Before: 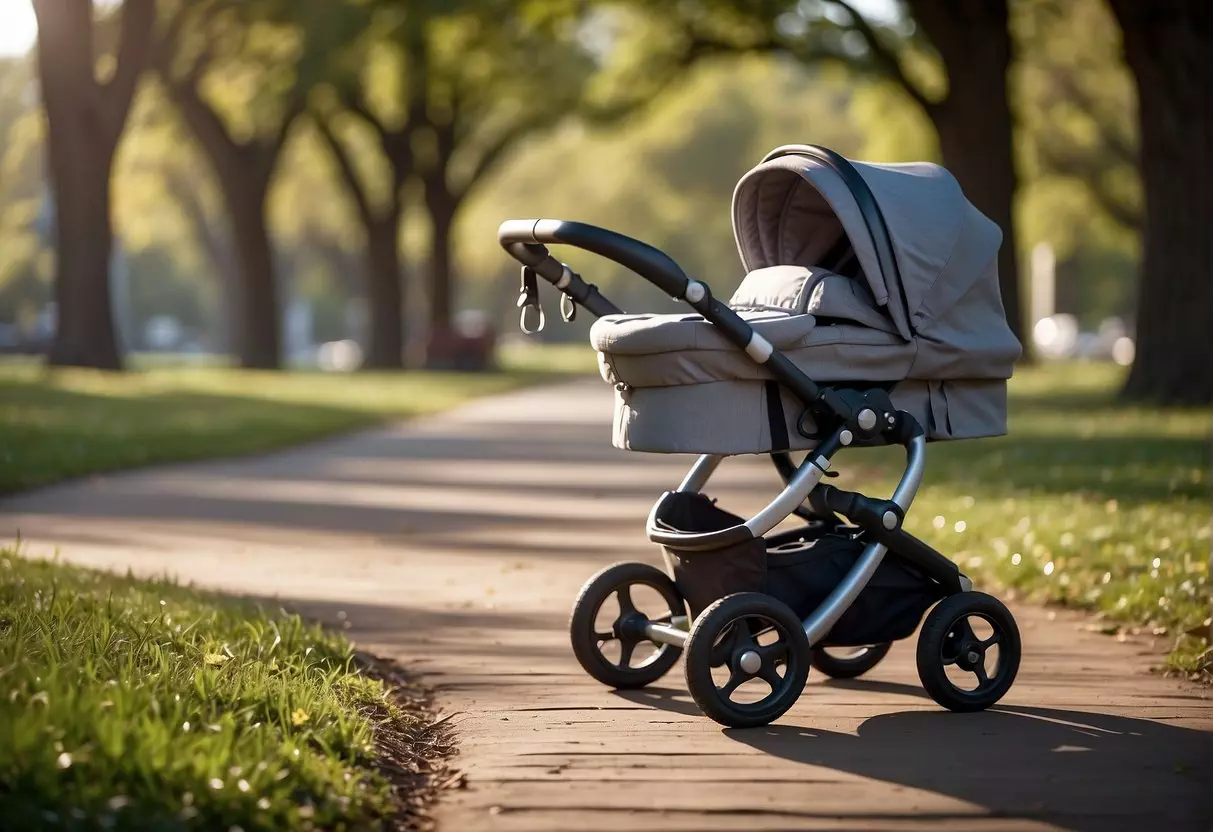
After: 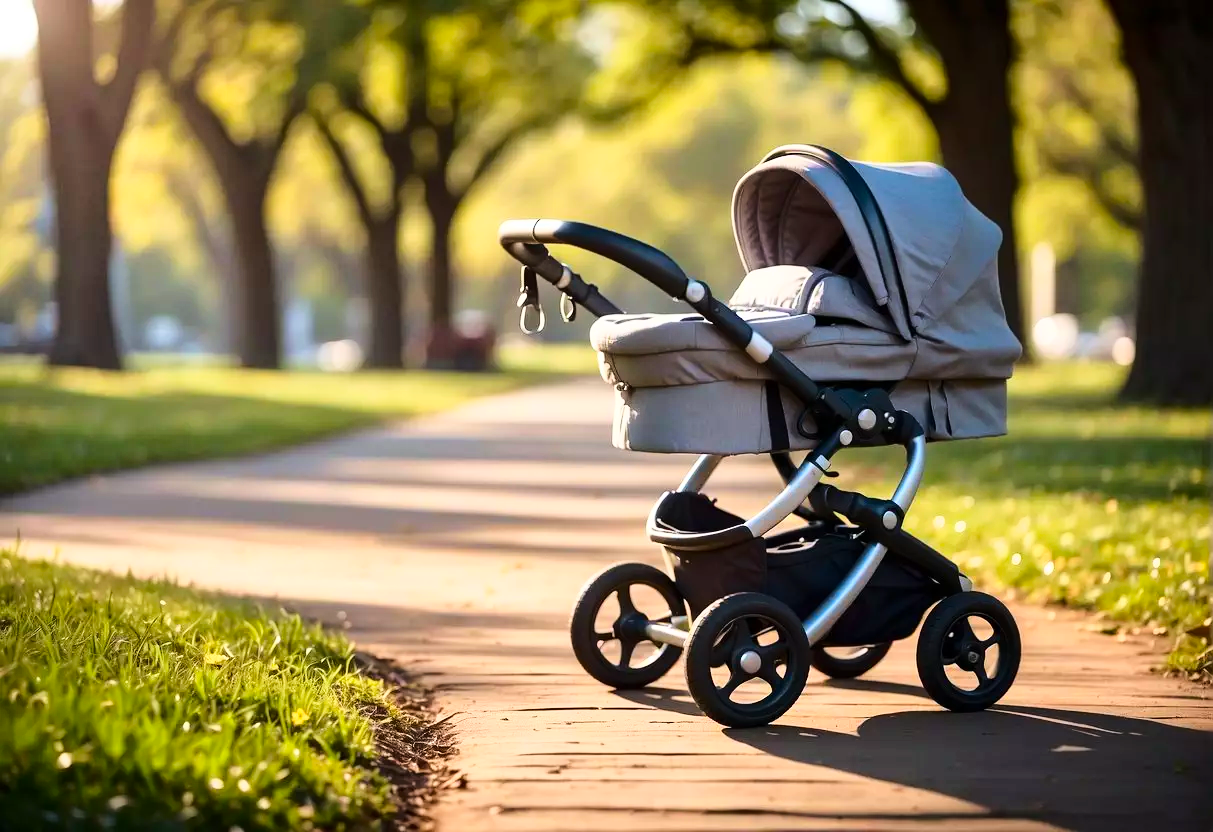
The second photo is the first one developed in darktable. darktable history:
vibrance: vibrance 0%
base curve: curves: ch0 [(0, 0) (0.028, 0.03) (0.121, 0.232) (0.46, 0.748) (0.859, 0.968) (1, 1)]
color correction: saturation 1.32
